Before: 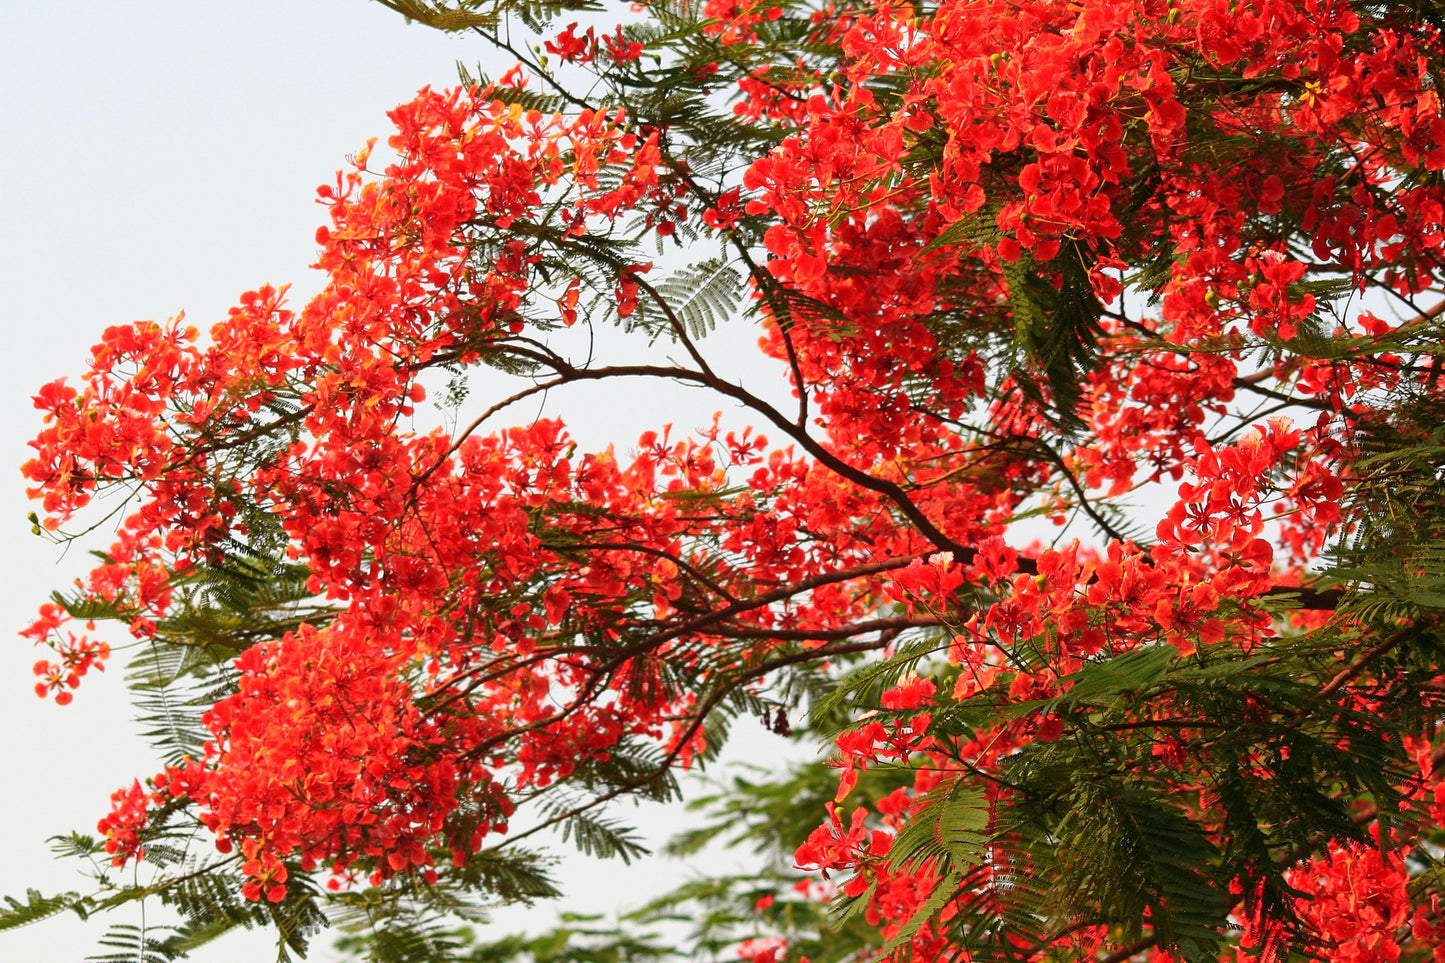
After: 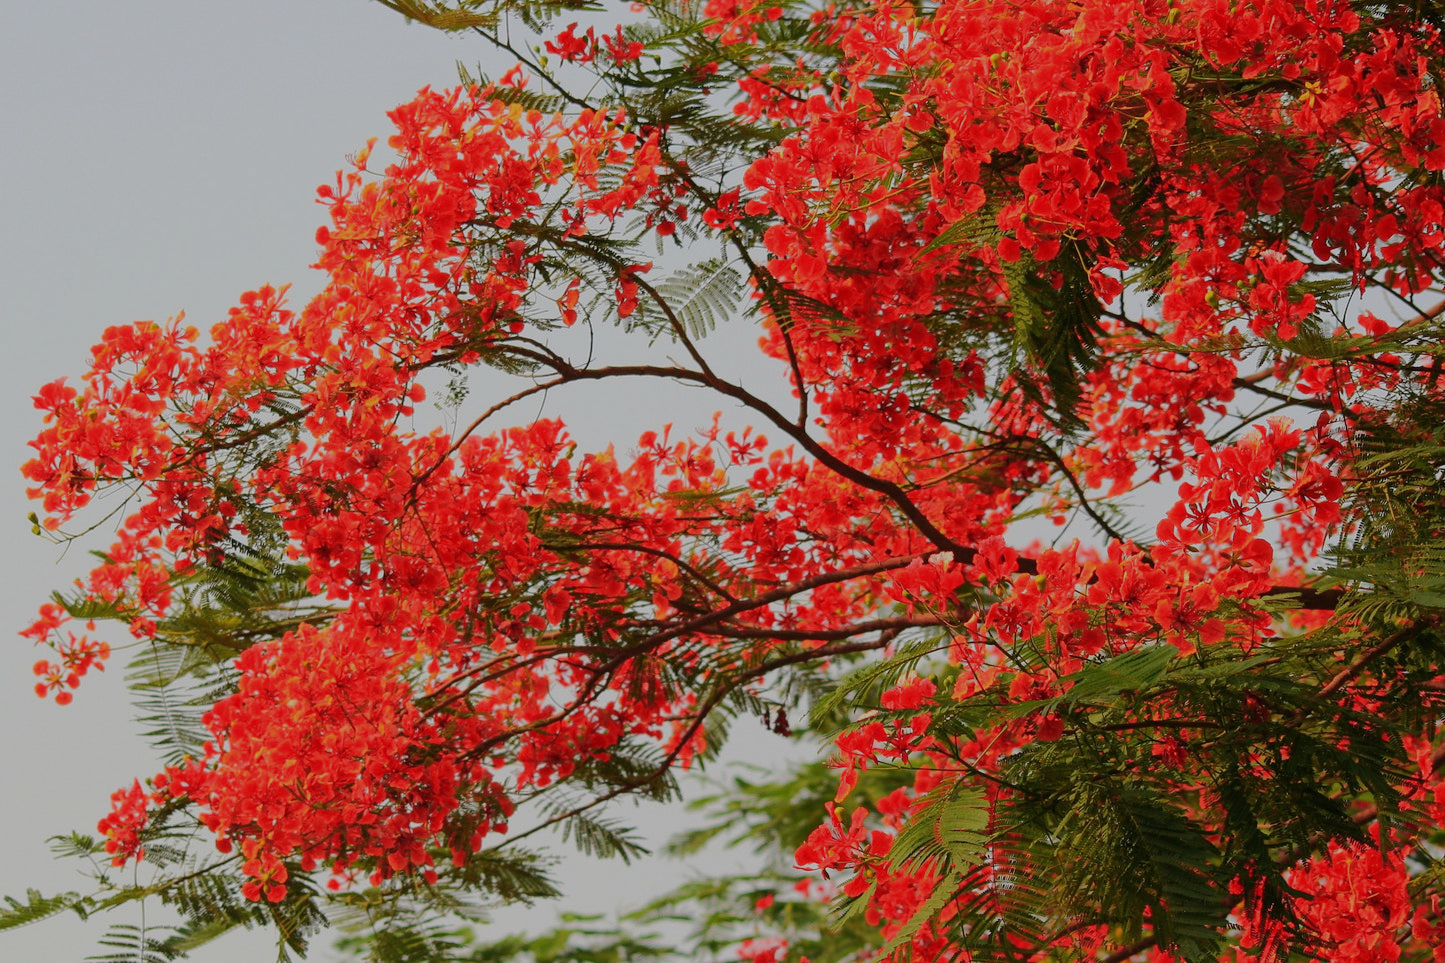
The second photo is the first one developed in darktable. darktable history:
tone equalizer: -8 EV -0.016 EV, -7 EV 0.017 EV, -6 EV -0.008 EV, -5 EV 0.006 EV, -4 EV -0.052 EV, -3 EV -0.228 EV, -2 EV -0.674 EV, -1 EV -0.972 EV, +0 EV -0.946 EV, edges refinement/feathering 500, mask exposure compensation -1.57 EV, preserve details no
